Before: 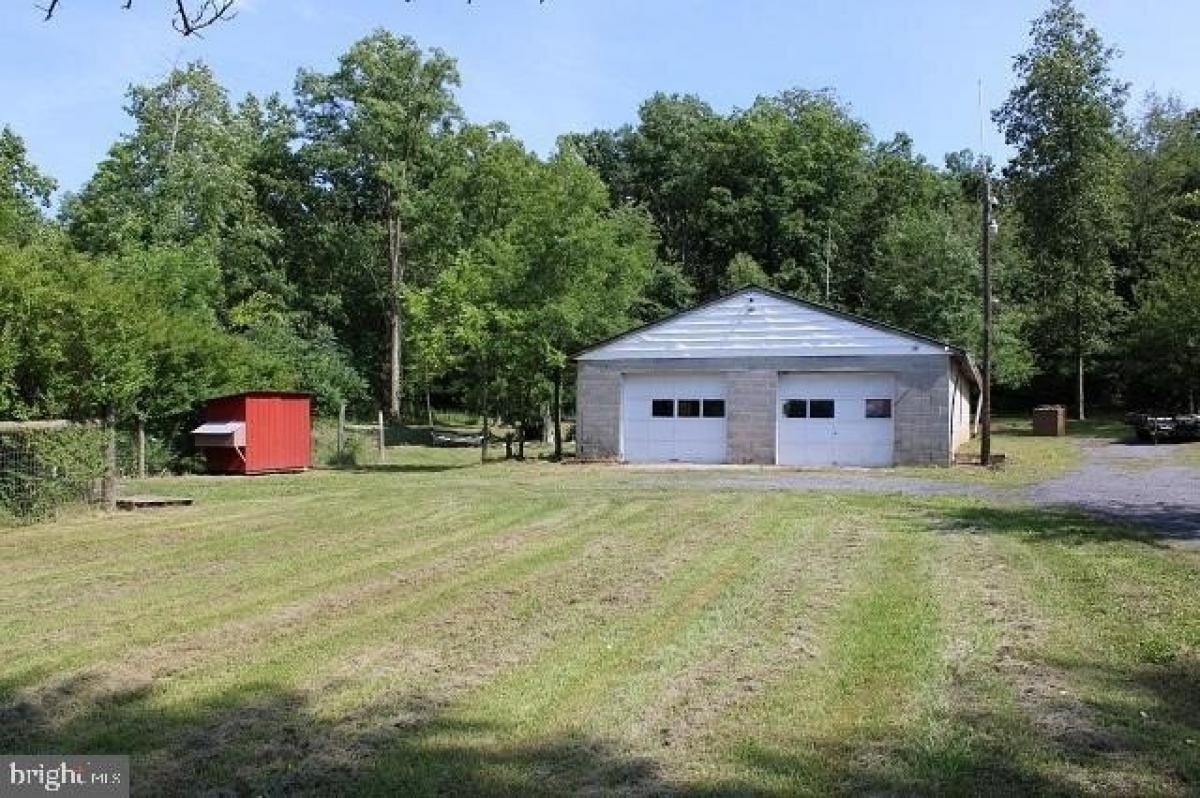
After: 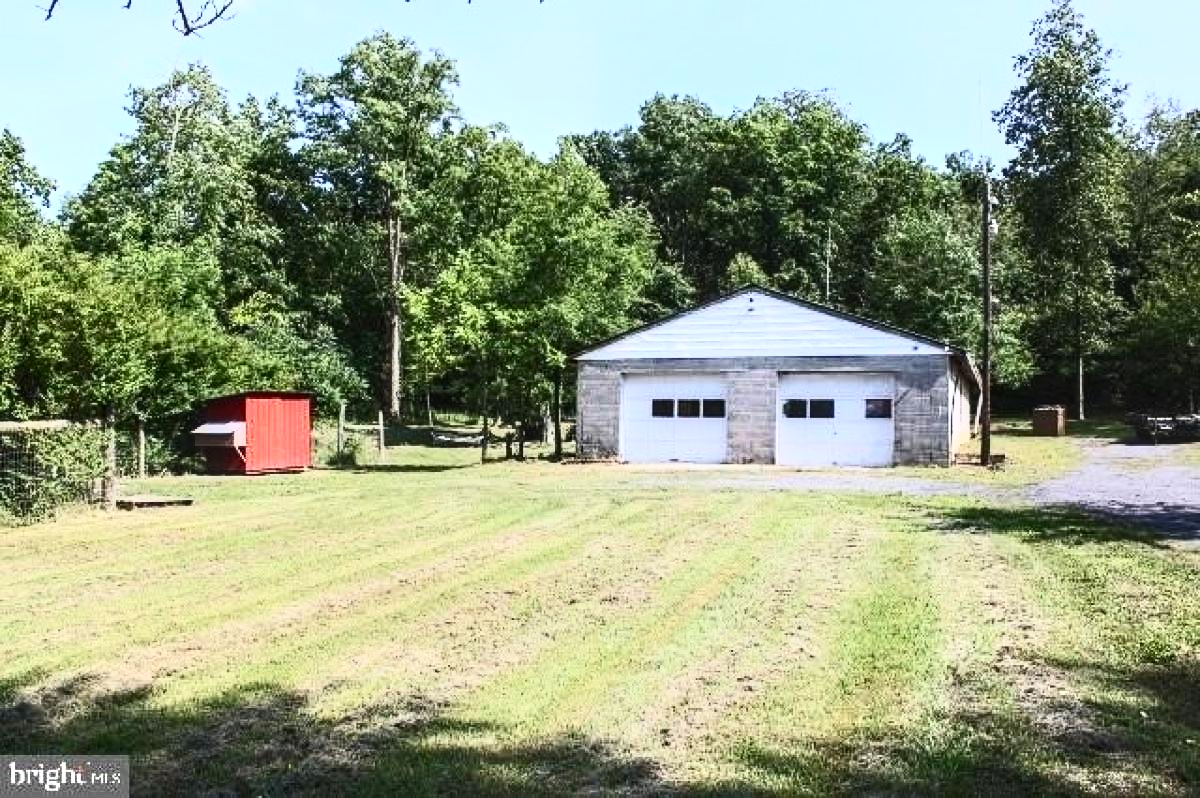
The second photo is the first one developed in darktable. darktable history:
contrast brightness saturation: contrast 0.62, brightness 0.34, saturation 0.14
local contrast: on, module defaults
